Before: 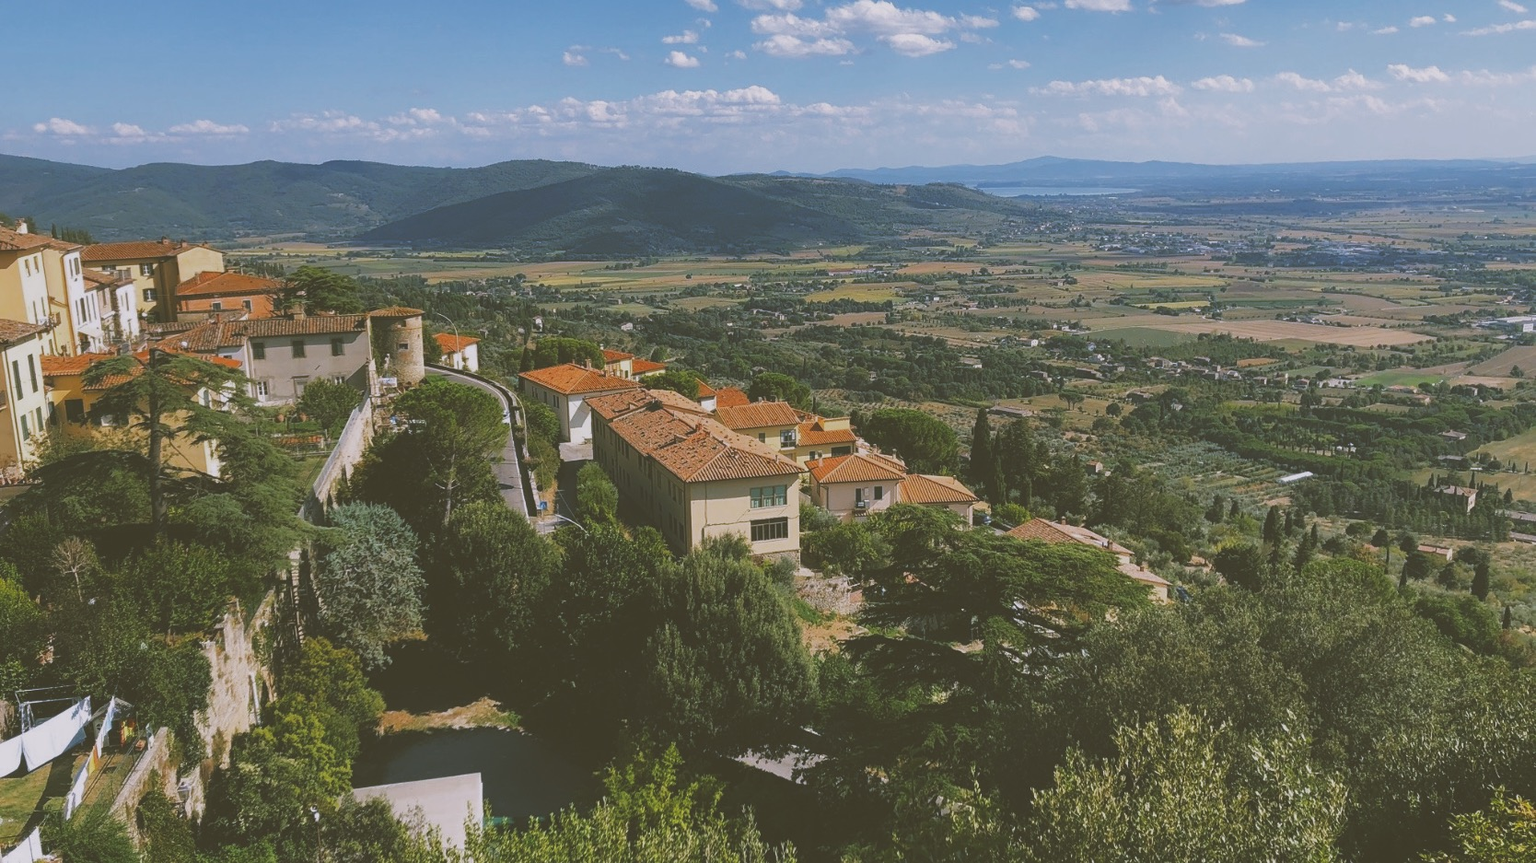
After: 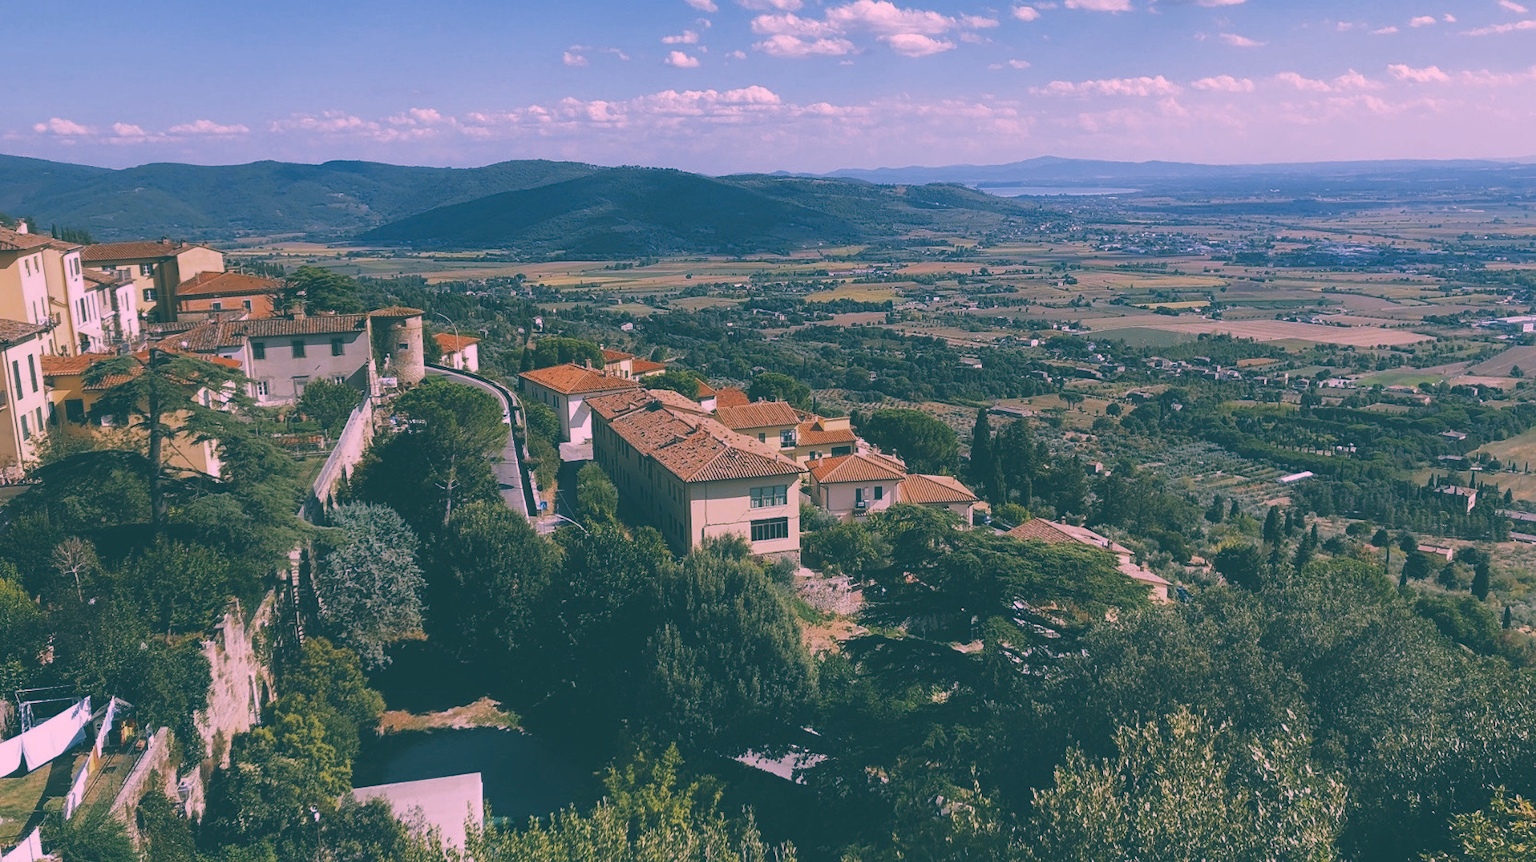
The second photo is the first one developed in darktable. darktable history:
contrast brightness saturation: contrast 0.1, saturation -0.36
color correction: highlights a* 17.03, highlights b* 0.205, shadows a* -15.38, shadows b* -14.56, saturation 1.5
